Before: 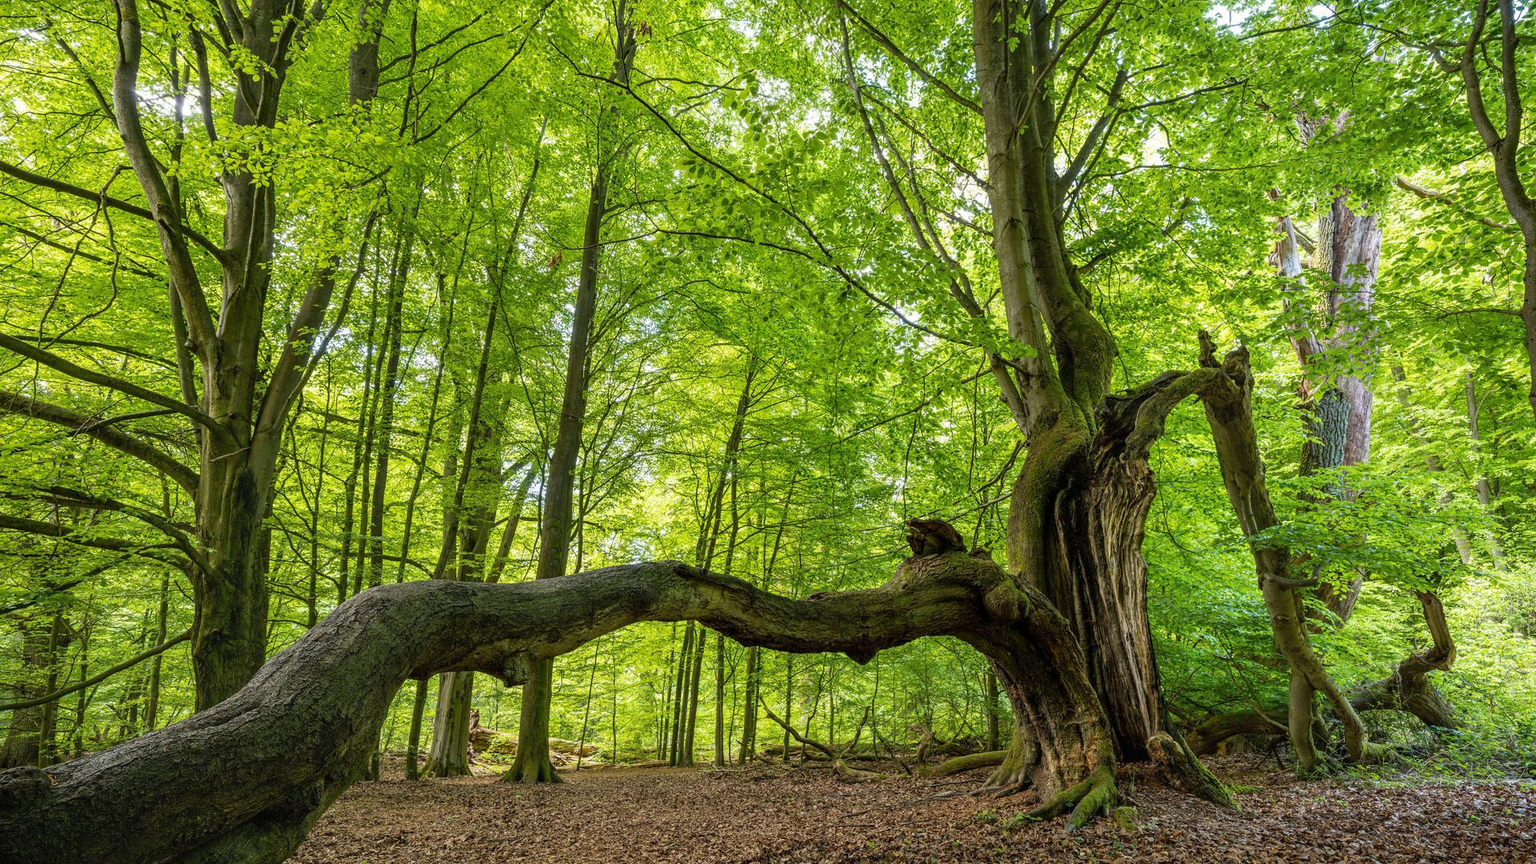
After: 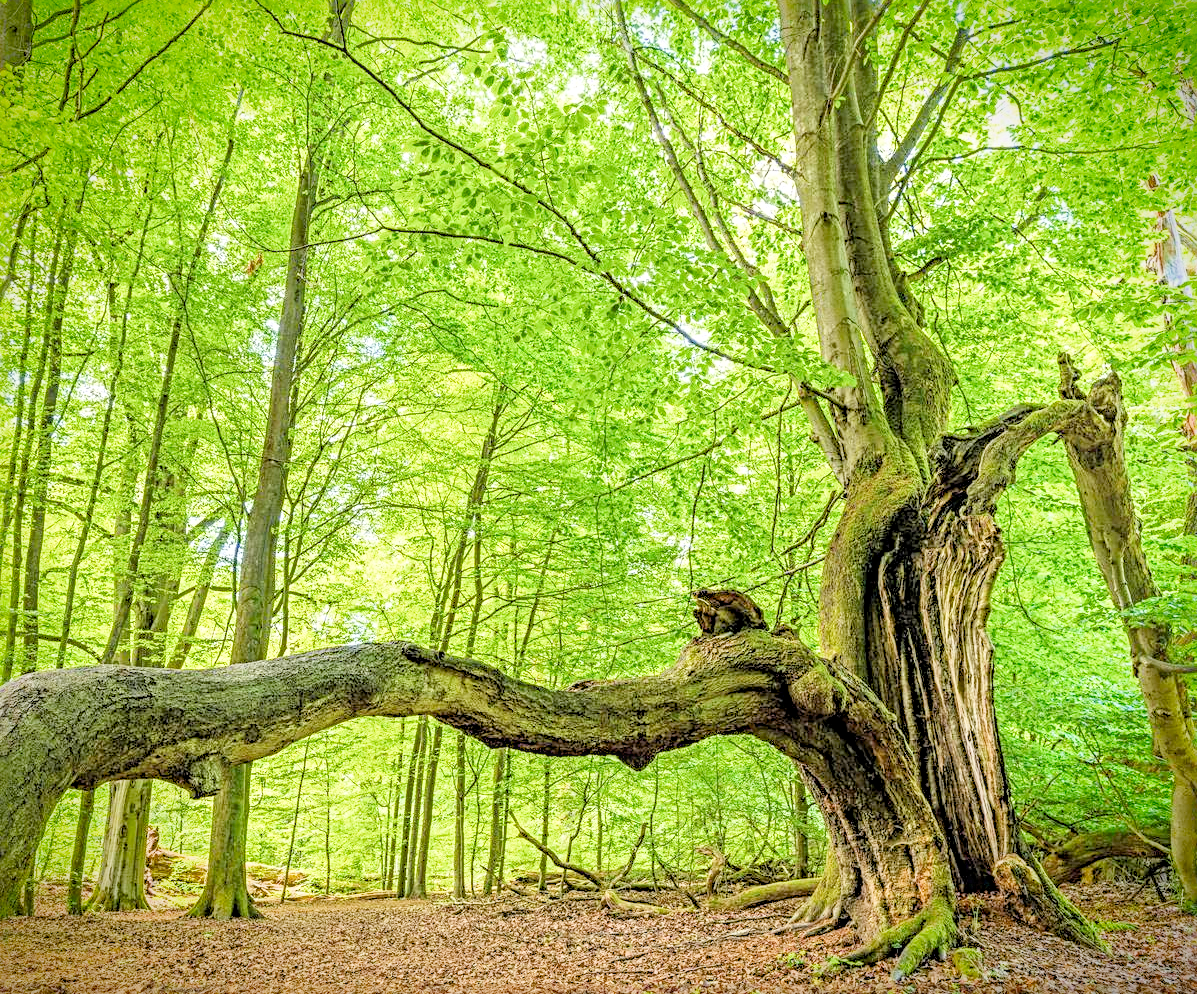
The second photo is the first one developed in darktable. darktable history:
sharpen: radius 4
exposure: exposure 0.367 EV, compensate highlight preservation false
contrast equalizer: y [[0.5 ×6], [0.5 ×6], [0.5, 0.5, 0.501, 0.545, 0.707, 0.863], [0 ×6], [0 ×6]]
vignetting: fall-off start 88.53%, fall-off radius 44.2%, saturation 0.376, width/height ratio 1.161
local contrast: on, module defaults
crop and rotate: left 22.918%, top 5.629%, right 14.711%, bottom 2.247%
filmic rgb: middle gray luminance 3.44%, black relative exposure -5.92 EV, white relative exposure 6.33 EV, threshold 6 EV, dynamic range scaling 22.4%, target black luminance 0%, hardness 2.33, latitude 45.85%, contrast 0.78, highlights saturation mix 100%, shadows ↔ highlights balance 0.033%, add noise in highlights 0, preserve chrominance max RGB, color science v3 (2019), use custom middle-gray values true, iterations of high-quality reconstruction 0, contrast in highlights soft, enable highlight reconstruction true
